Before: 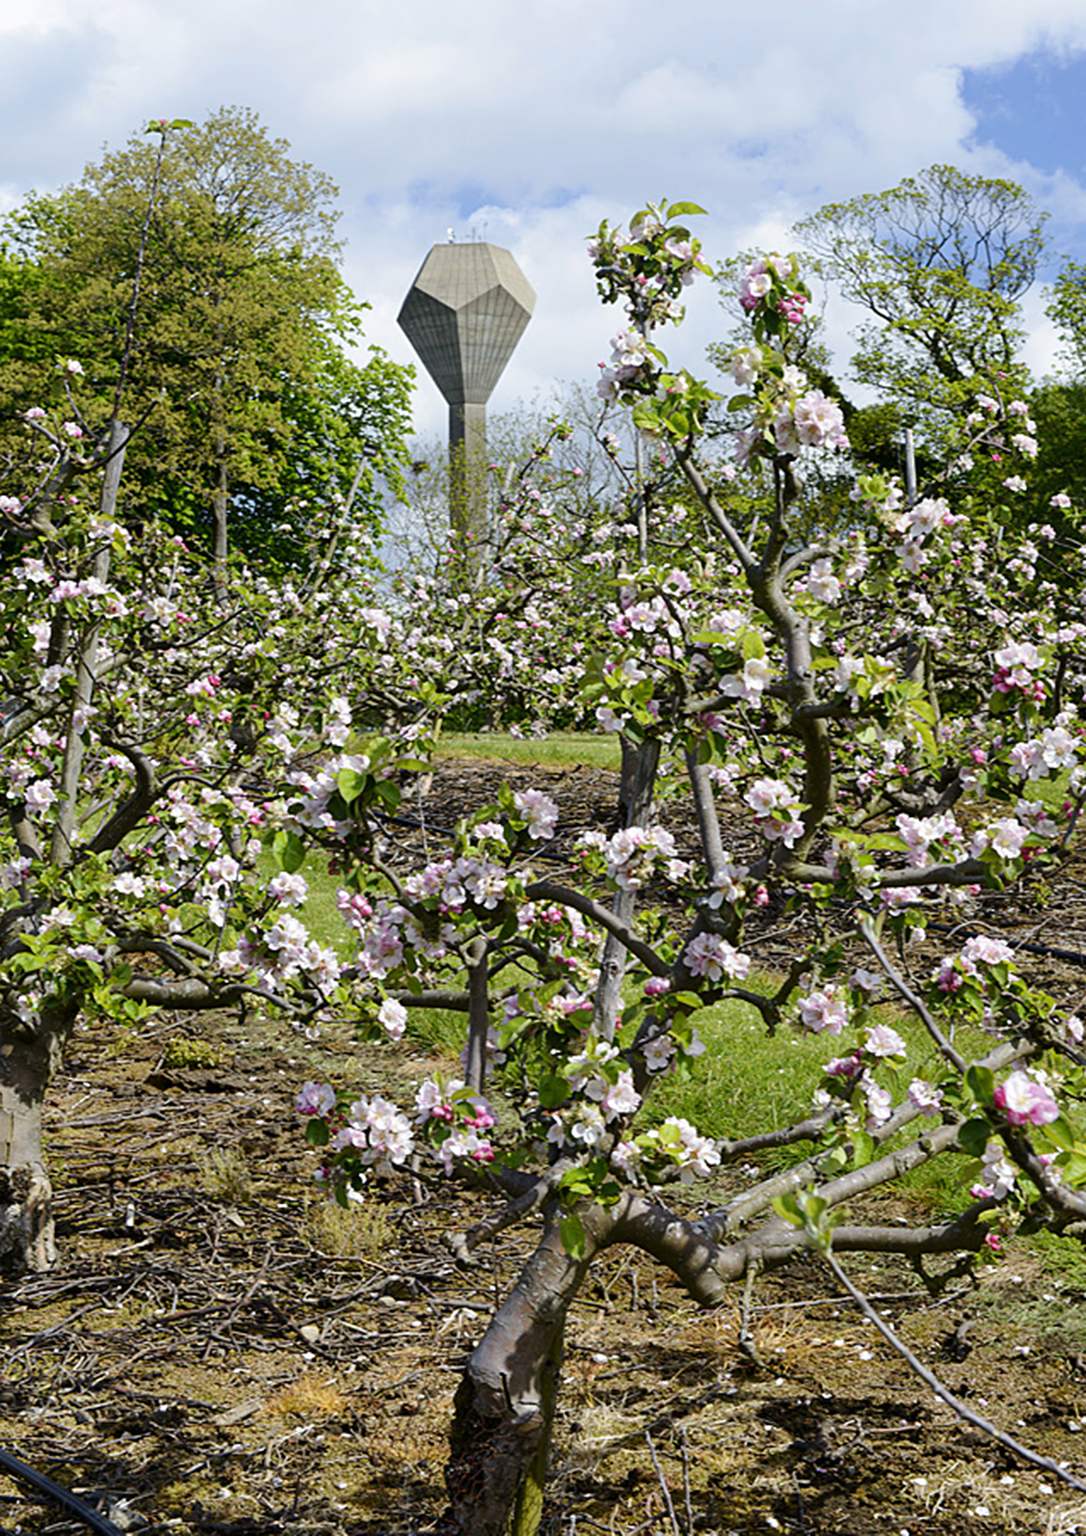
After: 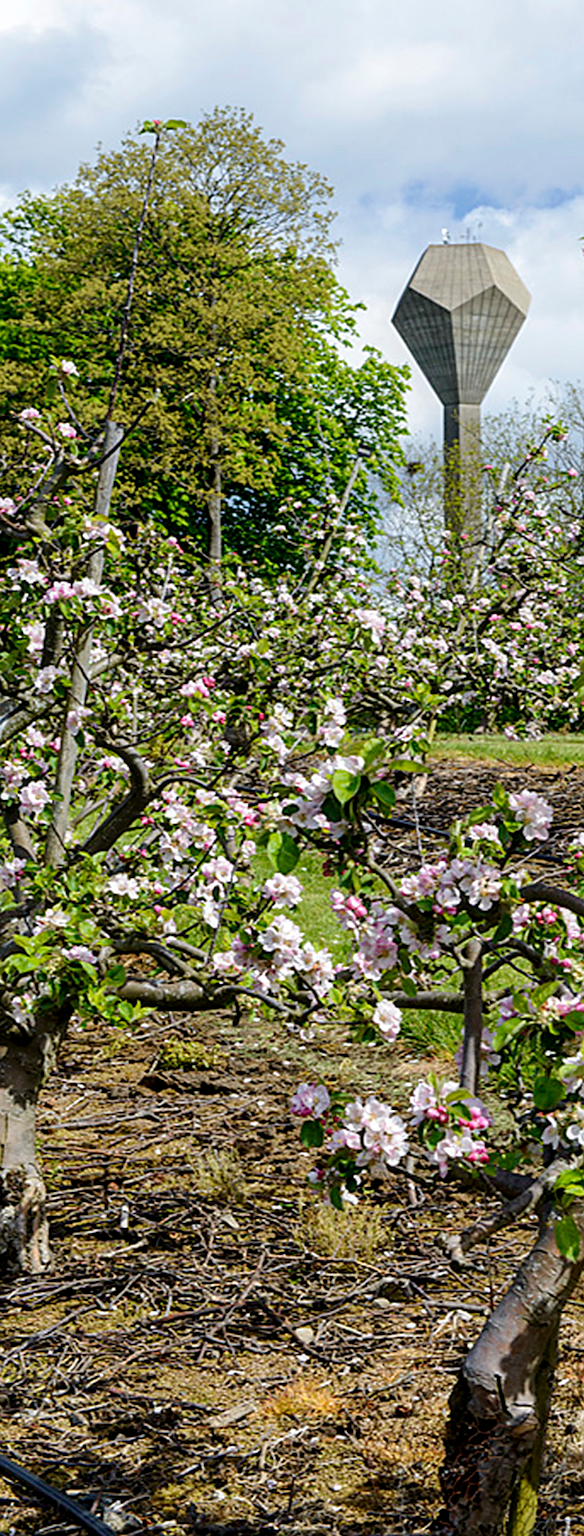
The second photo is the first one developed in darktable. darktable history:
crop: left 0.587%, right 45.588%, bottom 0.086%
local contrast: on, module defaults
sharpen: on, module defaults
